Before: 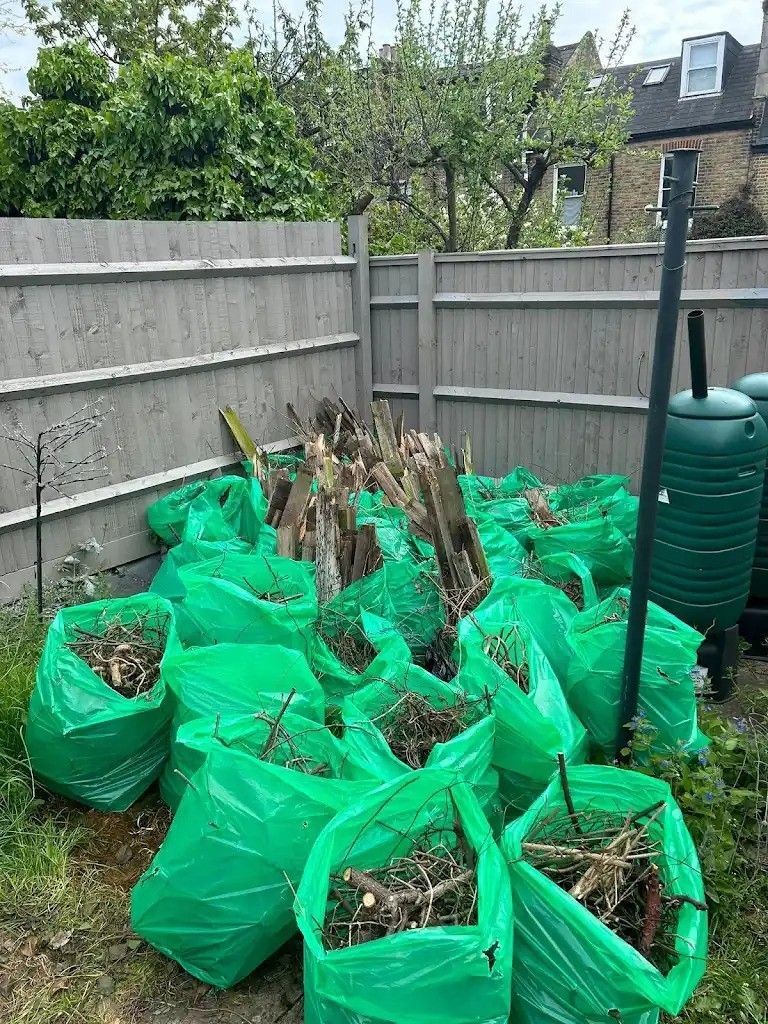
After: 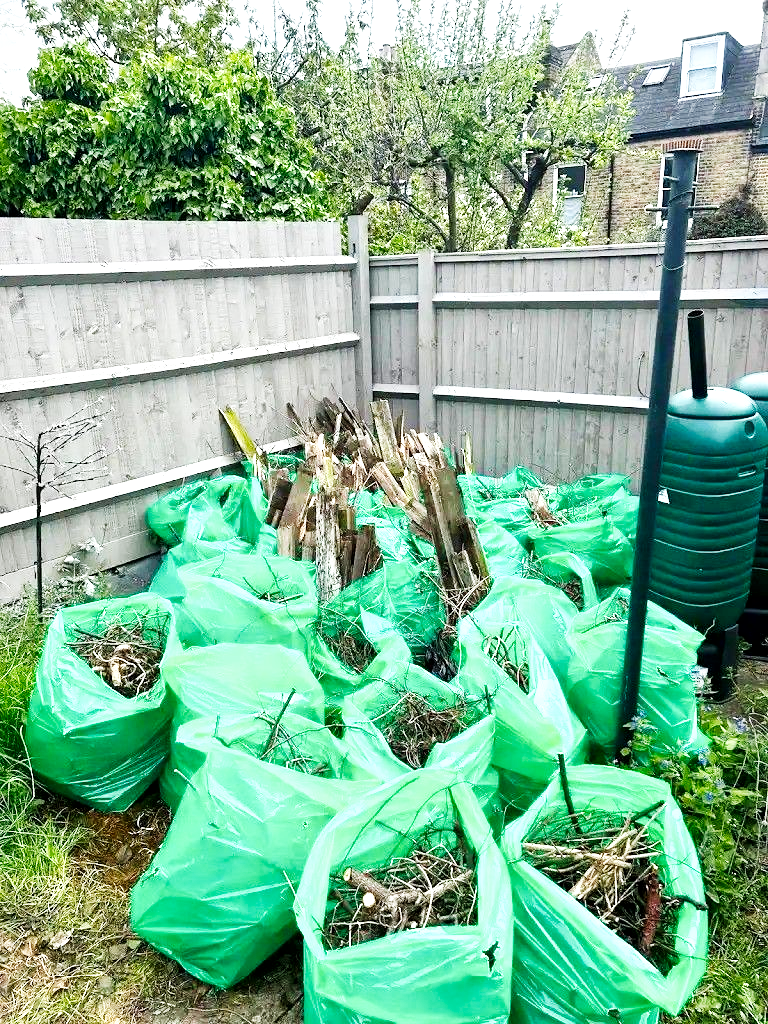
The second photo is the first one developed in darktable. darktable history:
base curve: curves: ch0 [(0, 0) (0.007, 0.004) (0.027, 0.03) (0.046, 0.07) (0.207, 0.54) (0.442, 0.872) (0.673, 0.972) (1, 1)], preserve colors none
local contrast: mode bilateral grid, contrast 20, coarseness 50, detail 148%, midtone range 0.2
